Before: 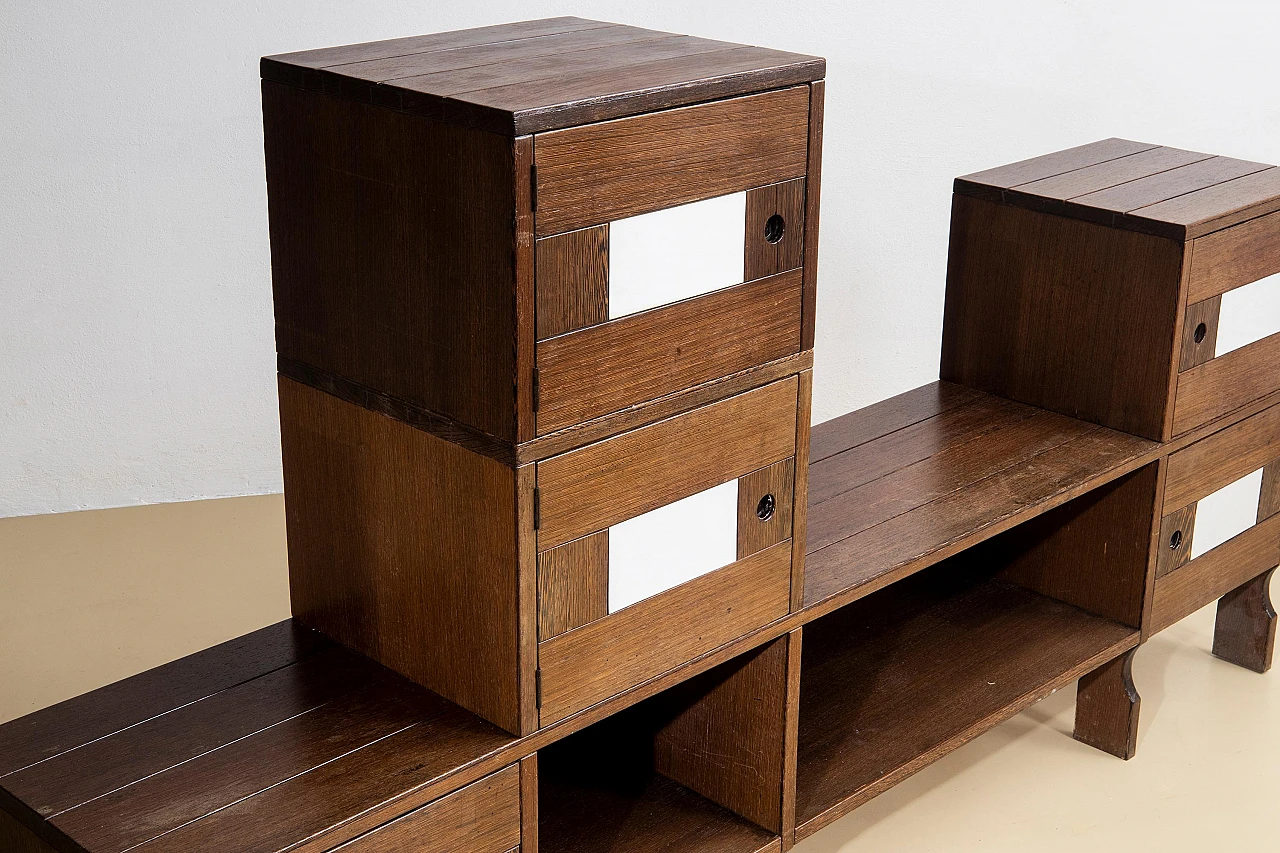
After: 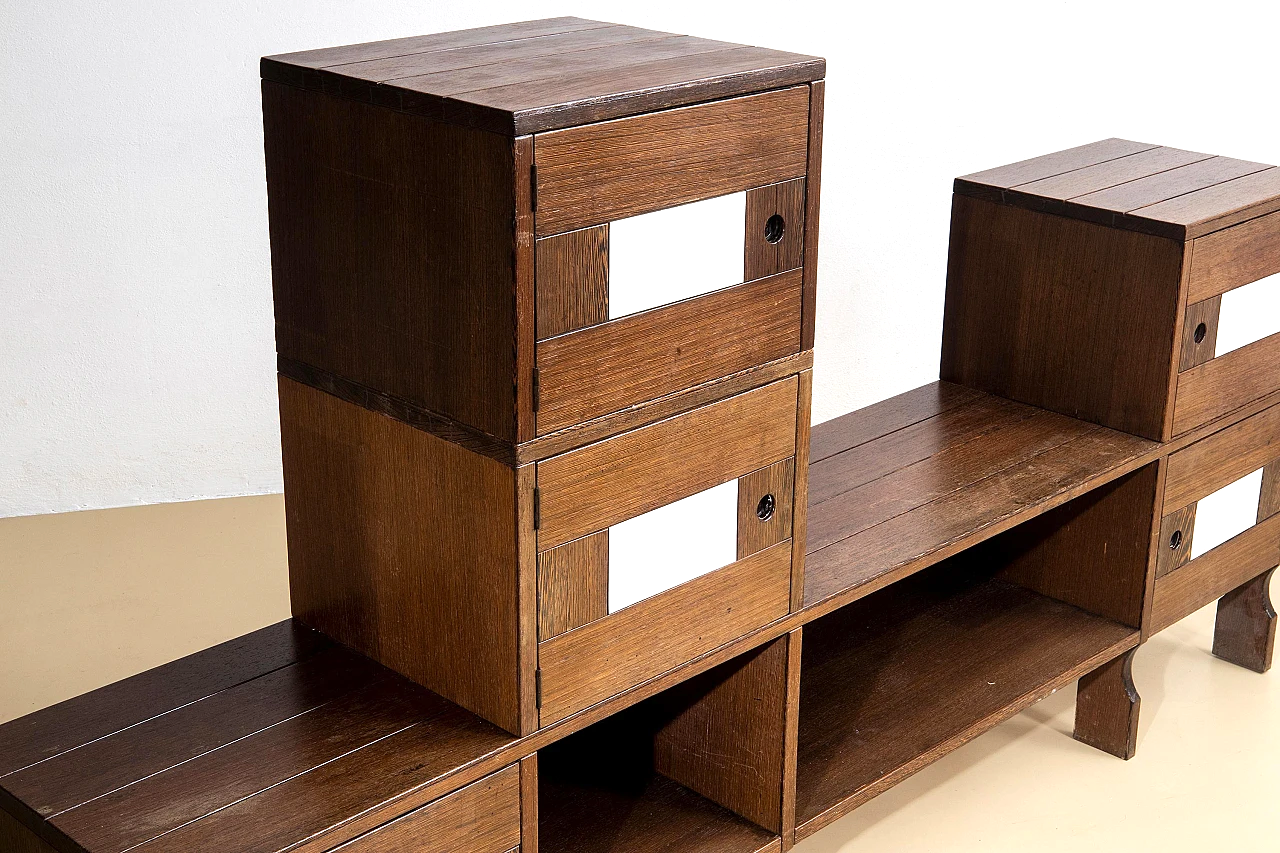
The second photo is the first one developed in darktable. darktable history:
exposure: exposure 0.403 EV, compensate exposure bias true, compensate highlight preservation false
